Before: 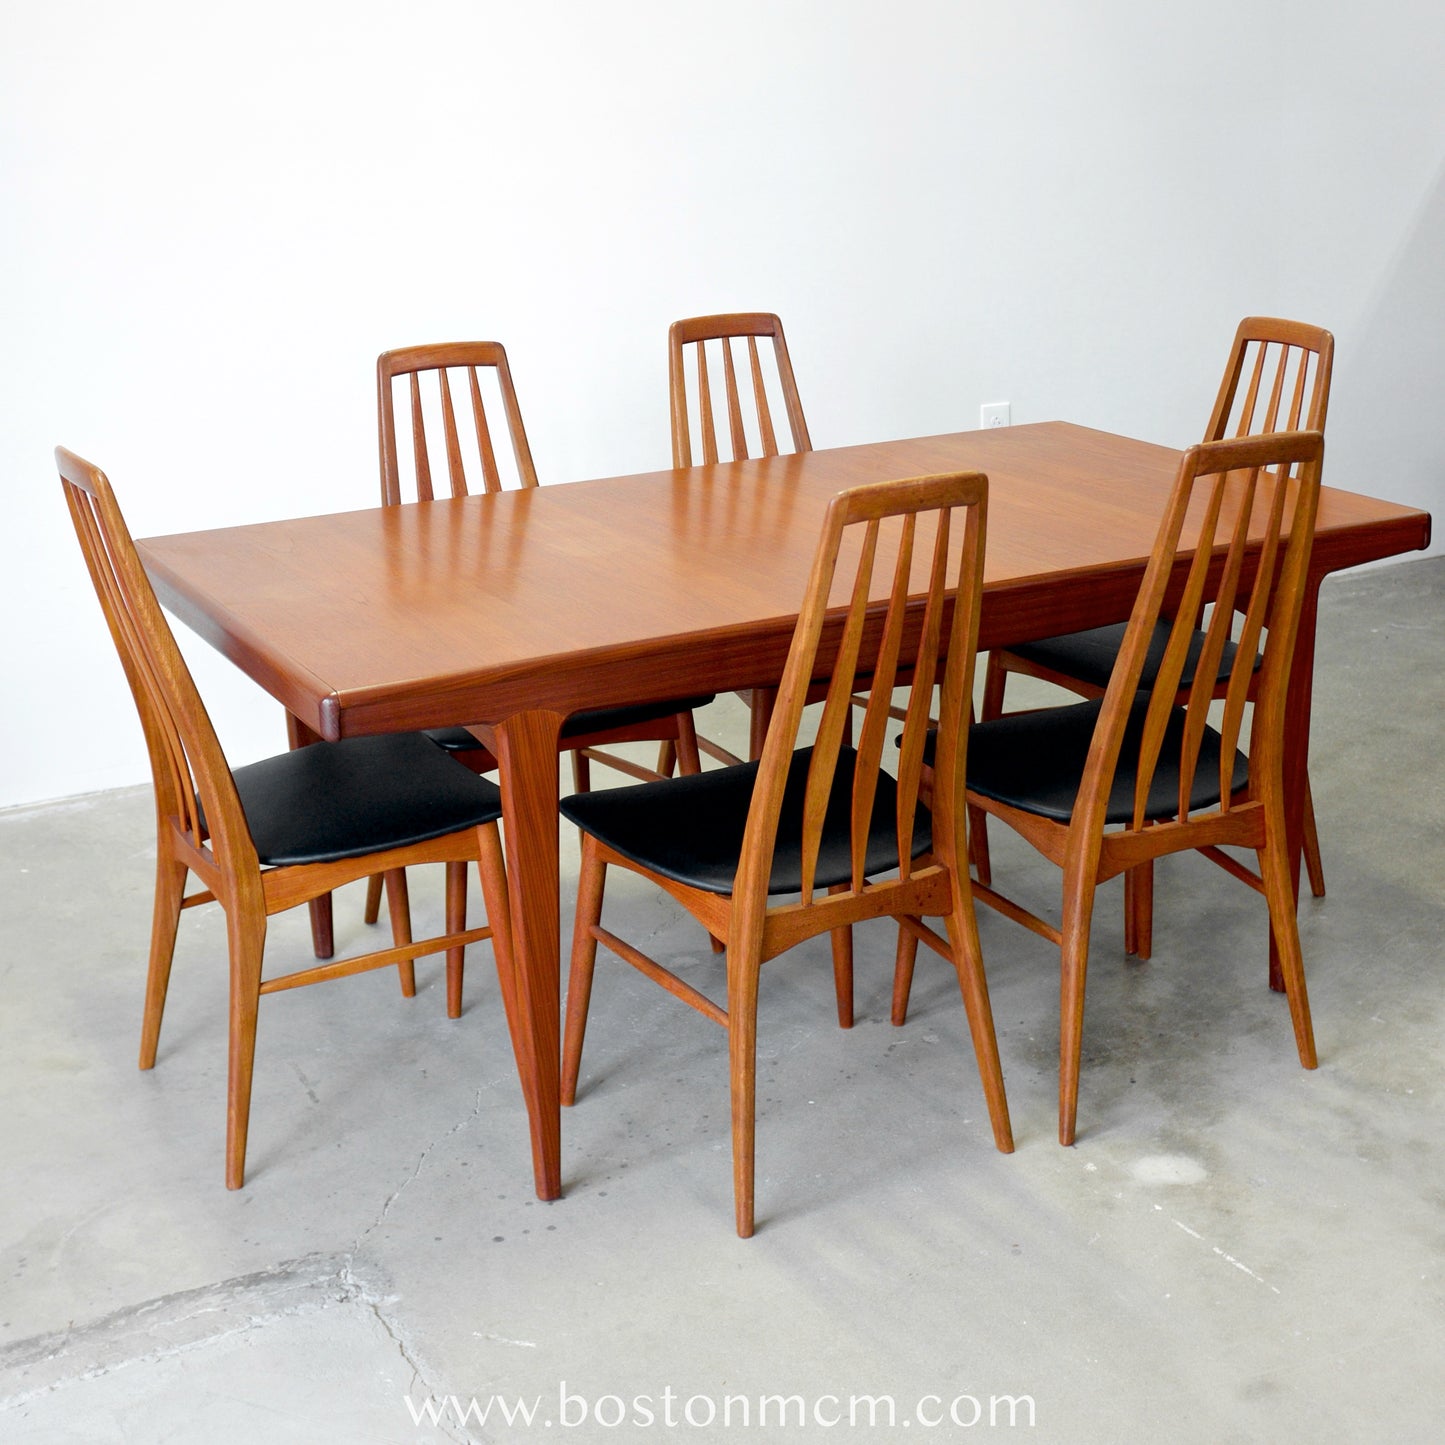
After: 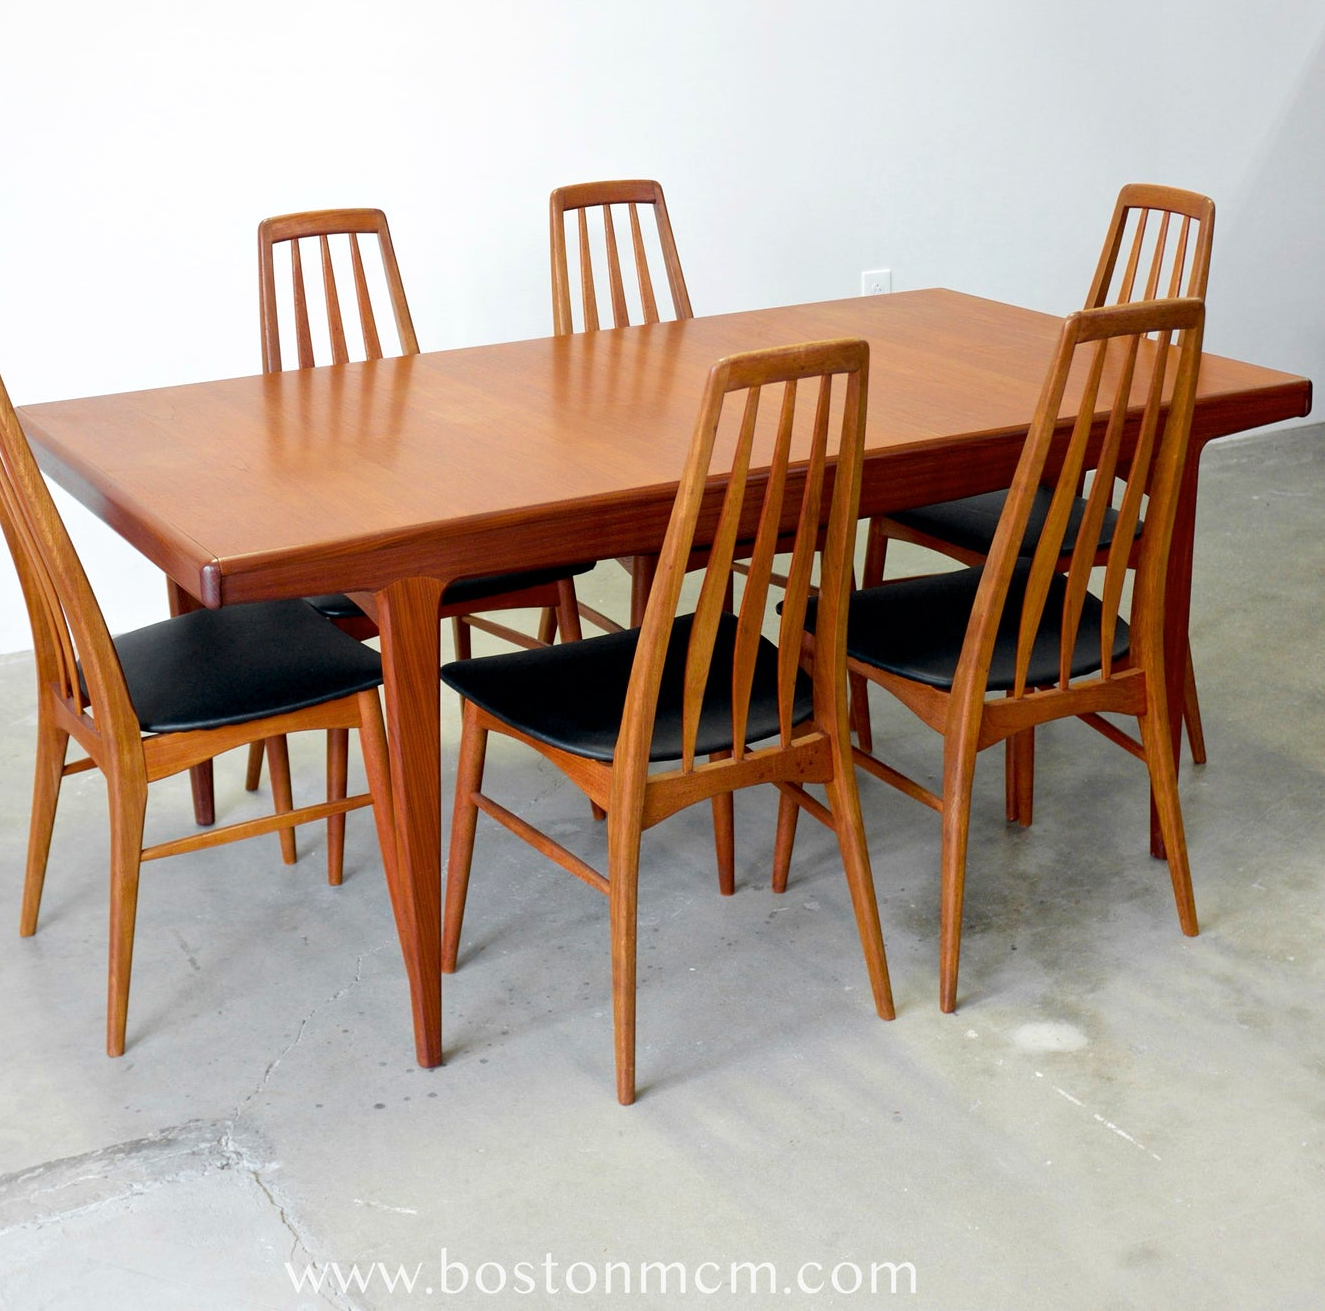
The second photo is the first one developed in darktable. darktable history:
rgb levels: preserve colors max RGB
crop and rotate: left 8.262%, top 9.226%
velvia: on, module defaults
